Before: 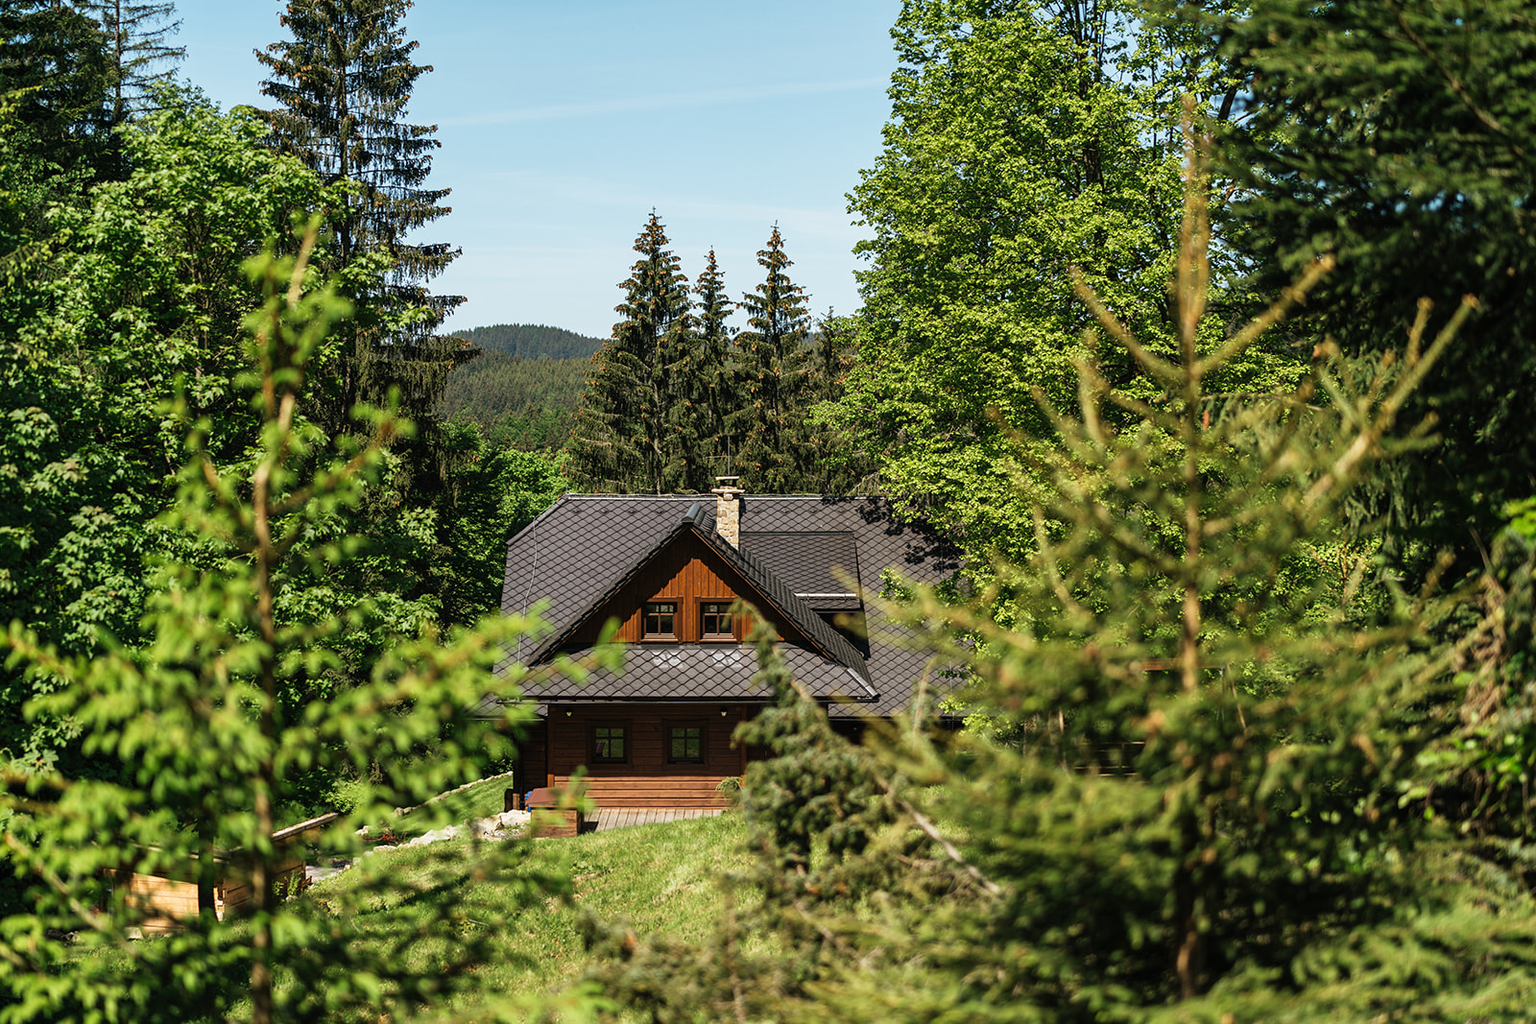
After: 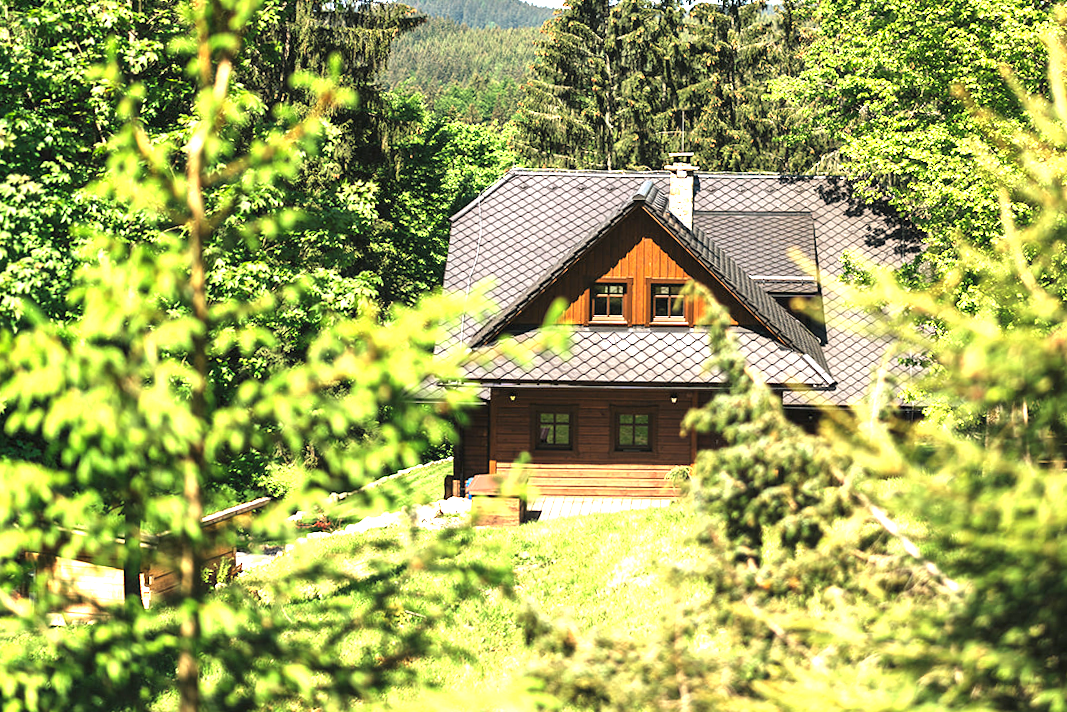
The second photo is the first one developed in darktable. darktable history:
crop and rotate: angle -0.82°, left 3.85%, top 31.828%, right 27.992%
exposure: black level correction 0, exposure 1.2 EV, compensate exposure bias true, compensate highlight preservation false
